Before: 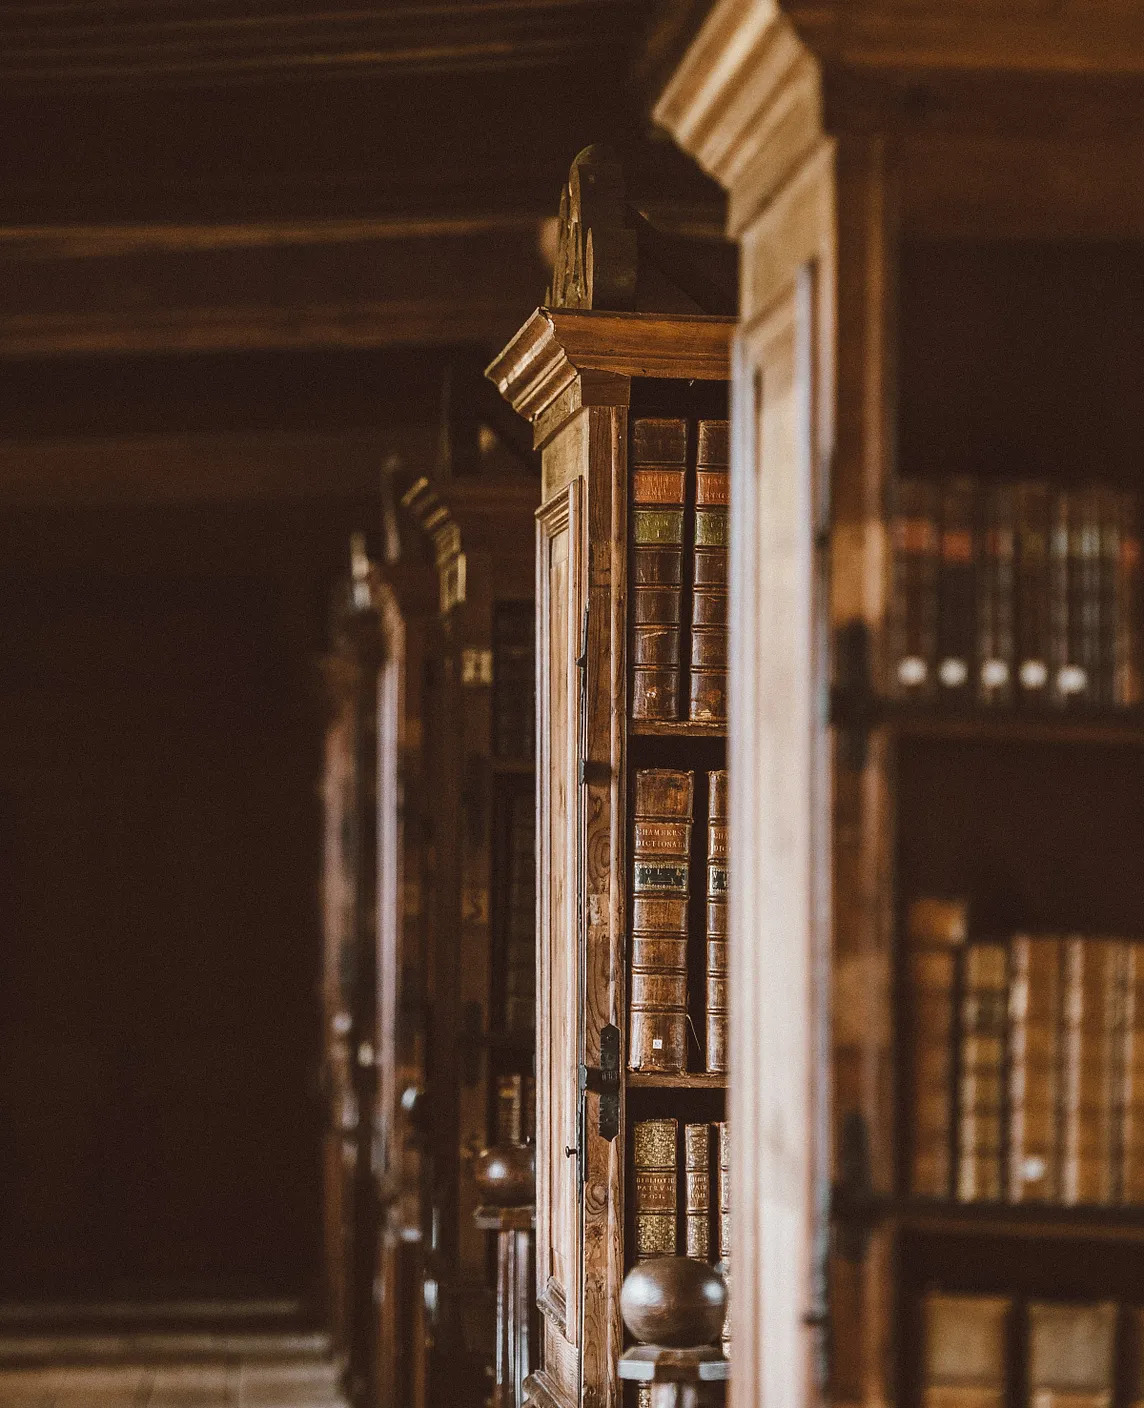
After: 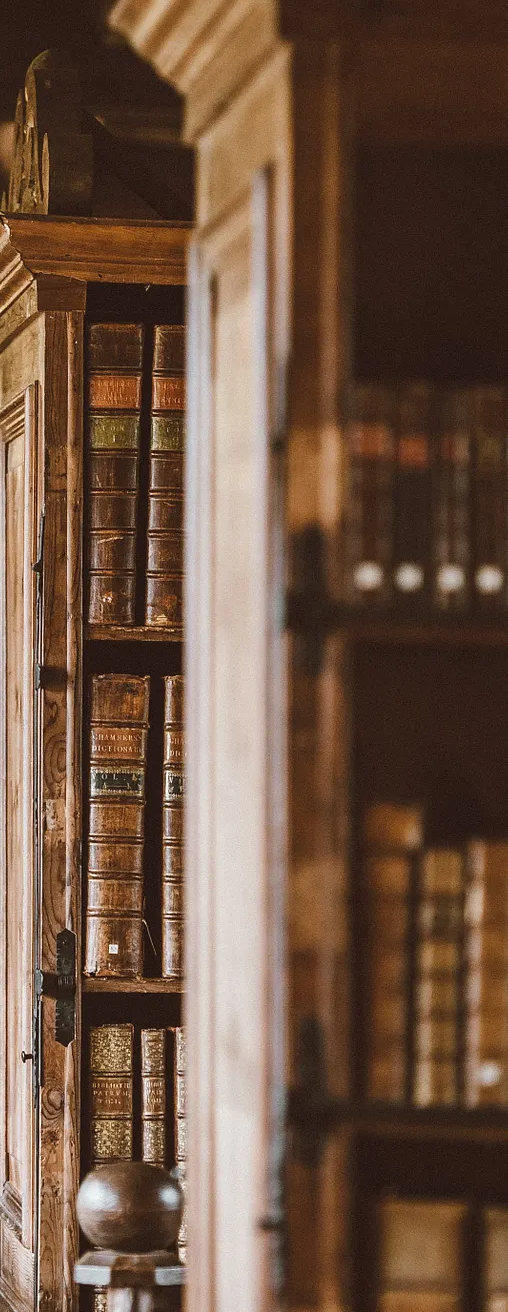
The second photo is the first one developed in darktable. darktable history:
shadows and highlights: shadows 11.36, white point adjustment 1.29, soften with gaussian
crop: left 47.567%, top 6.795%, right 7.968%
